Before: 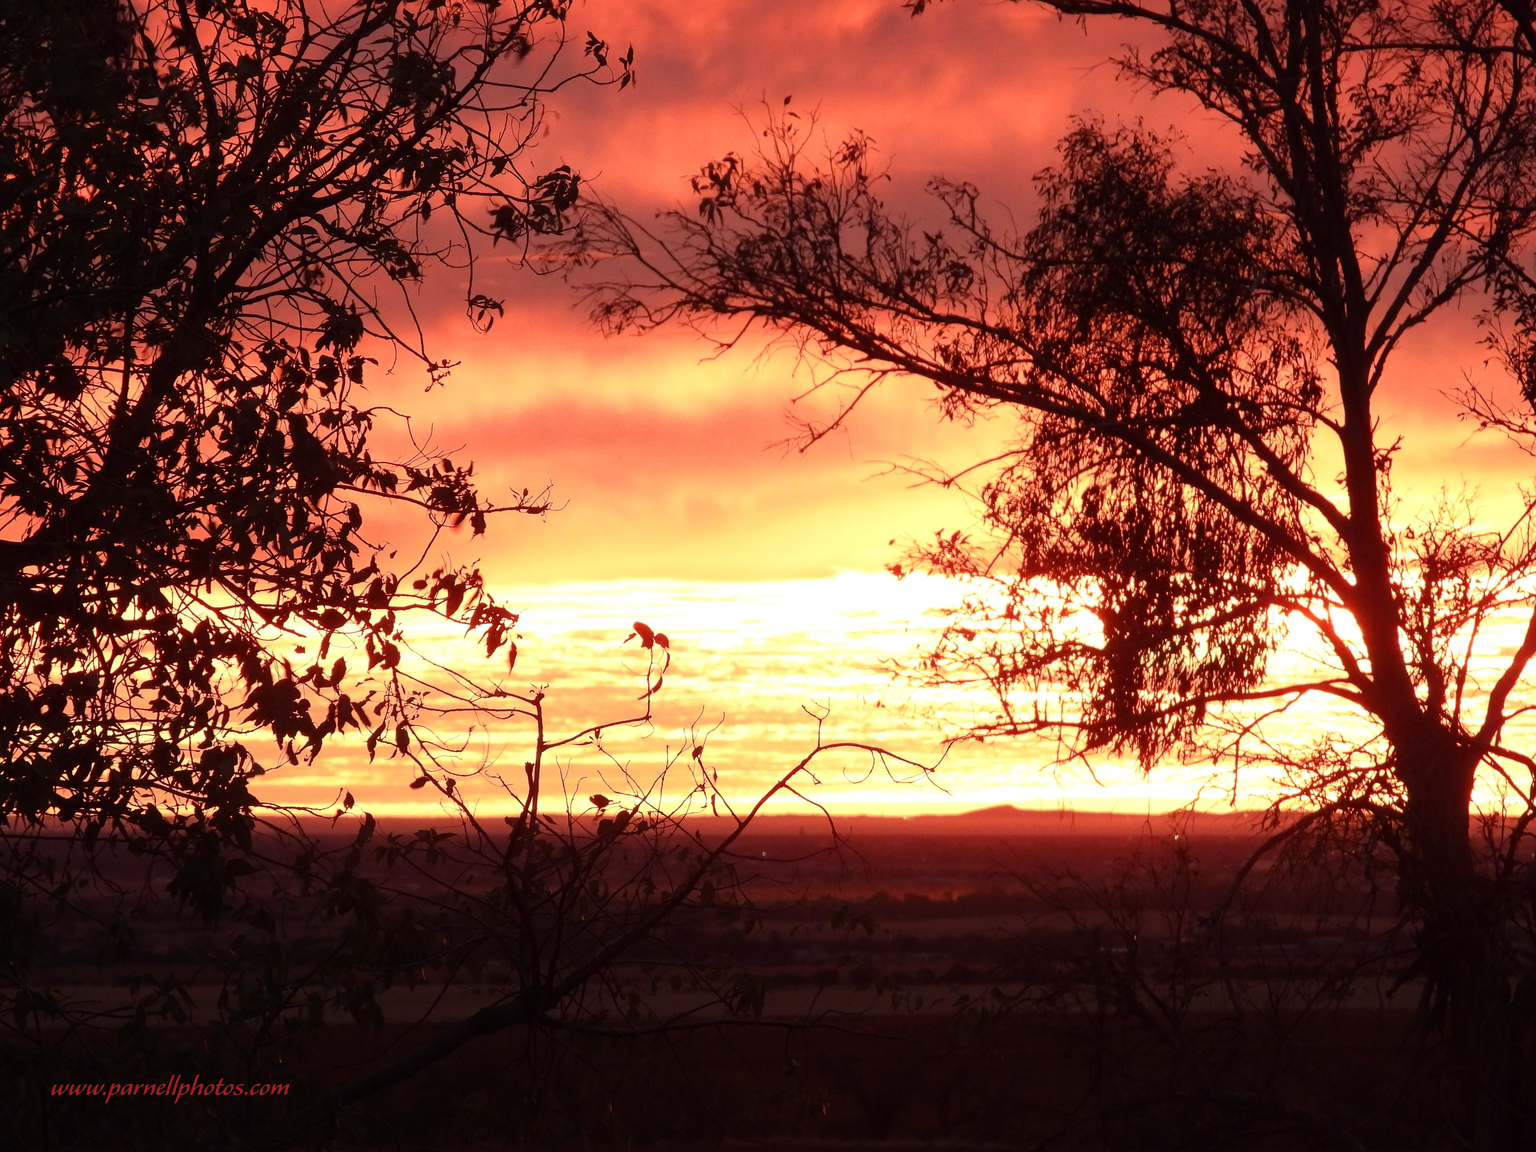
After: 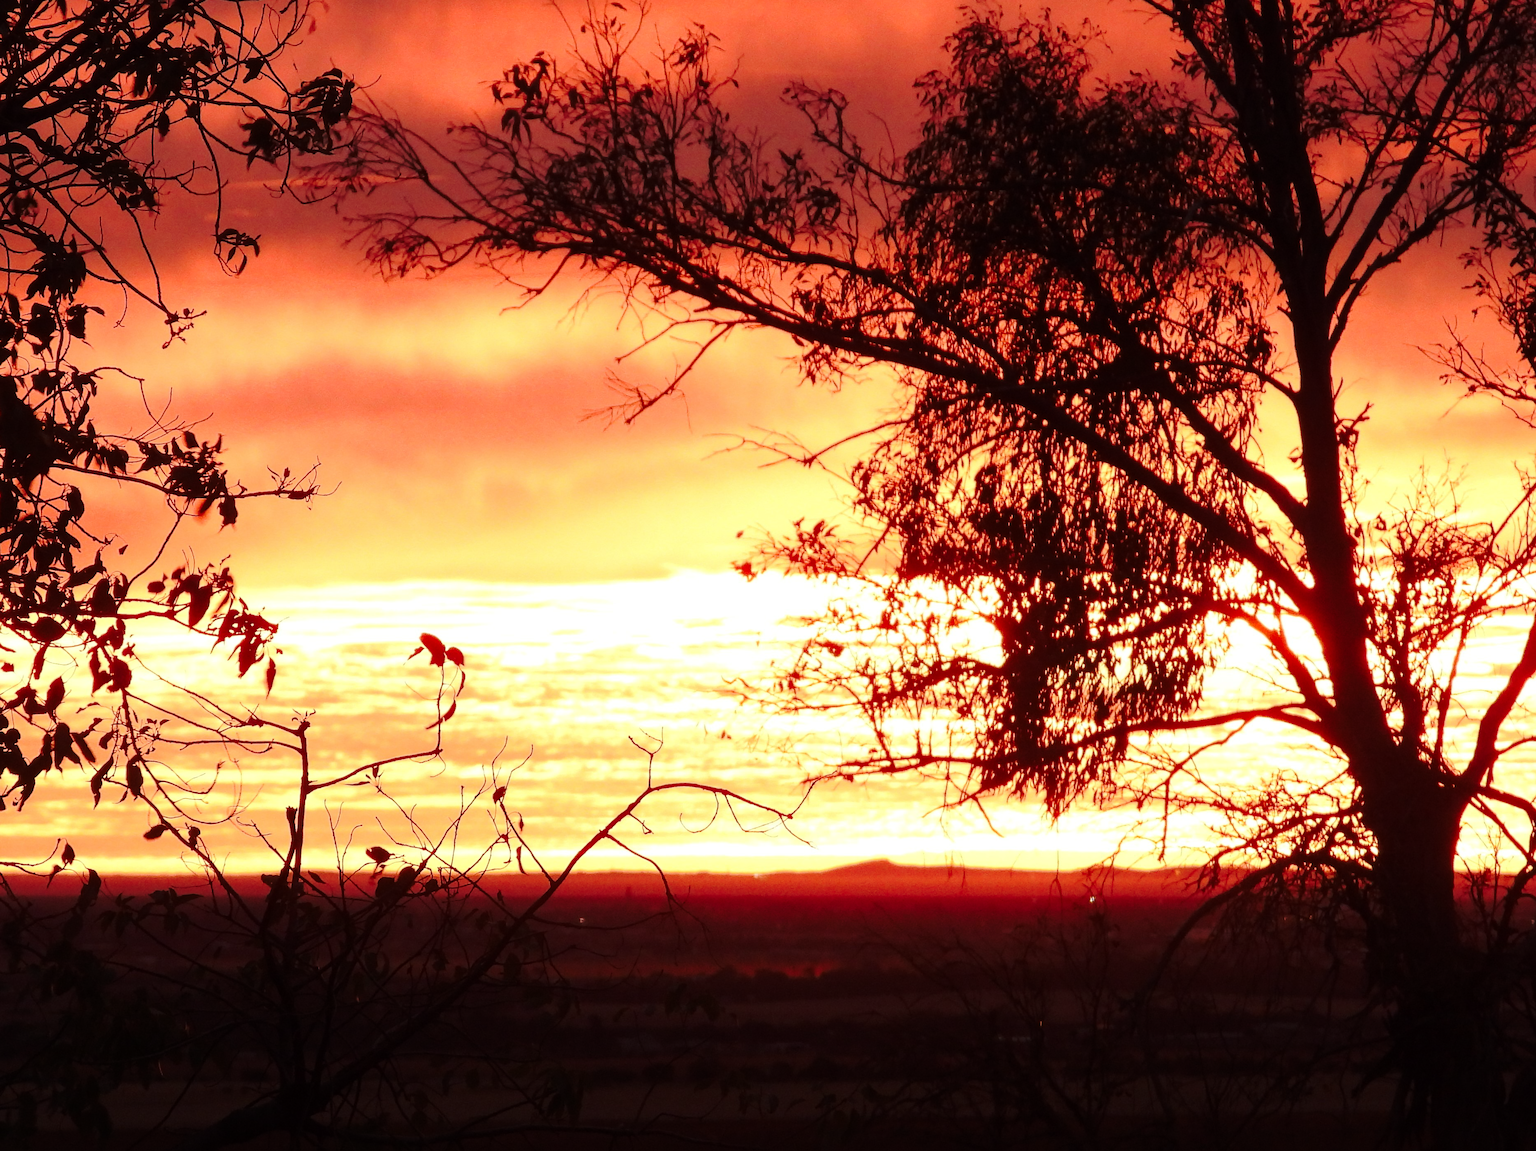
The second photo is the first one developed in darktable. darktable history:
white balance: emerald 1
crop: left 19.159%, top 9.58%, bottom 9.58%
exposure: compensate highlight preservation false
base curve: curves: ch0 [(0, 0) (0.073, 0.04) (0.157, 0.139) (0.492, 0.492) (0.758, 0.758) (1, 1)], preserve colors none
